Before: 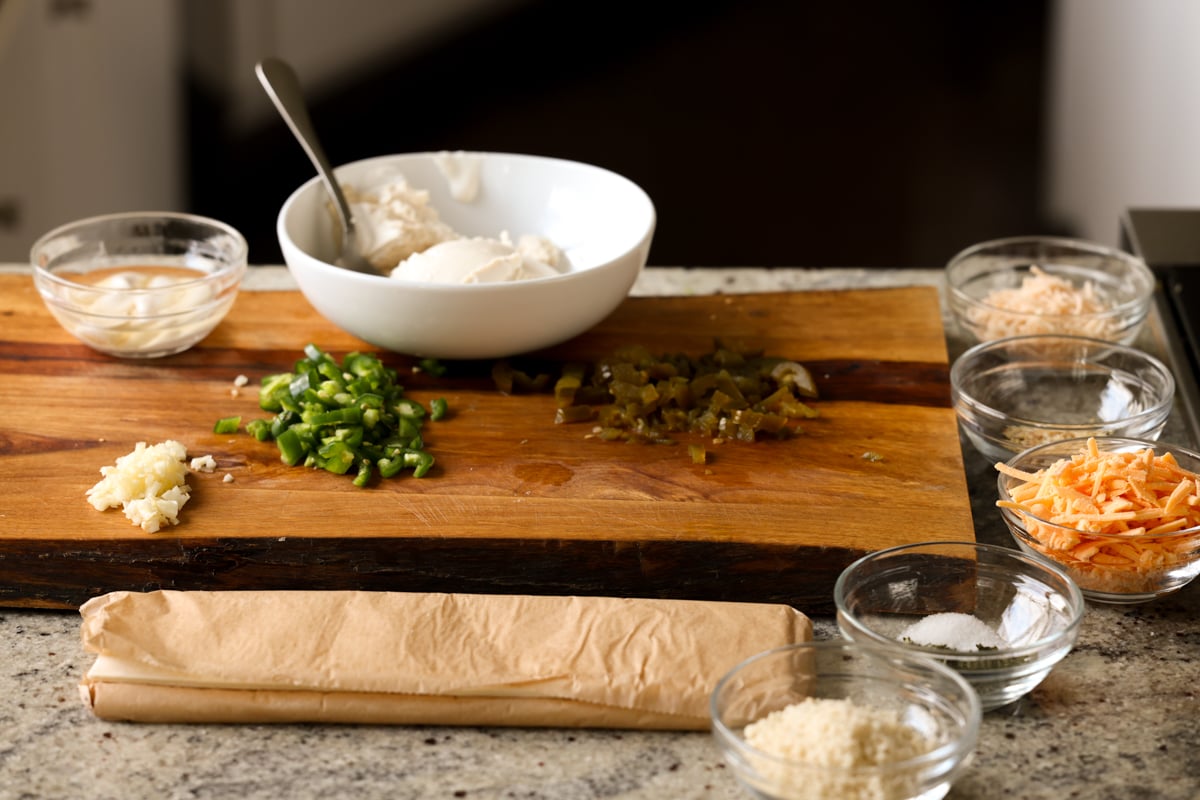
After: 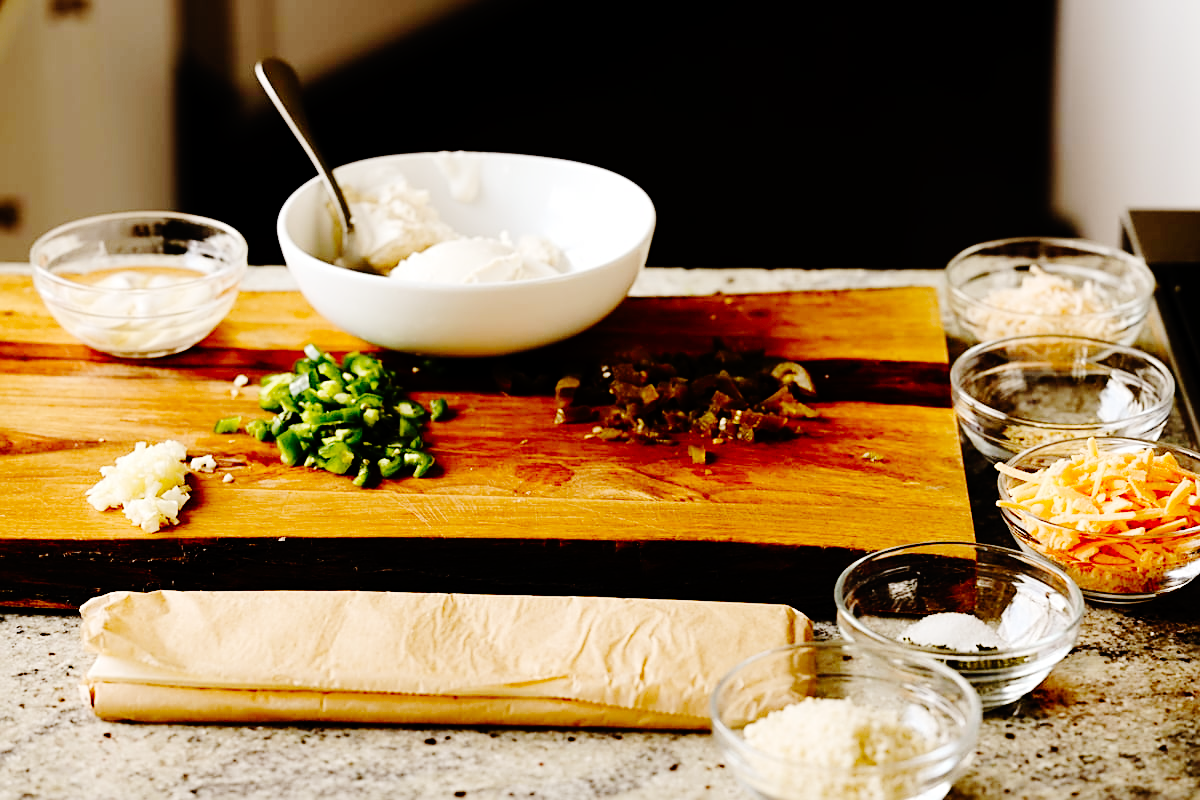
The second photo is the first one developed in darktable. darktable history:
sharpen: on, module defaults
base curve: curves: ch0 [(0, 0) (0.036, 0.01) (0.123, 0.254) (0.258, 0.504) (0.507, 0.748) (1, 1)], preserve colors none
